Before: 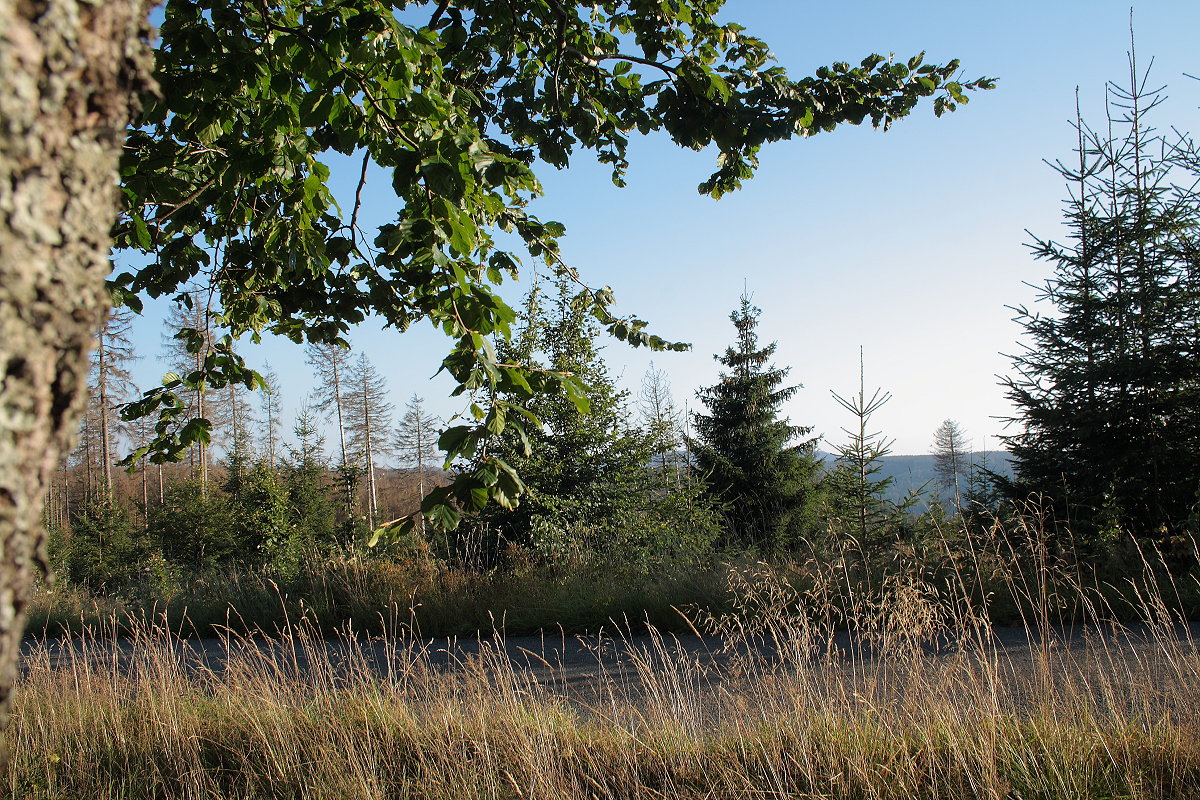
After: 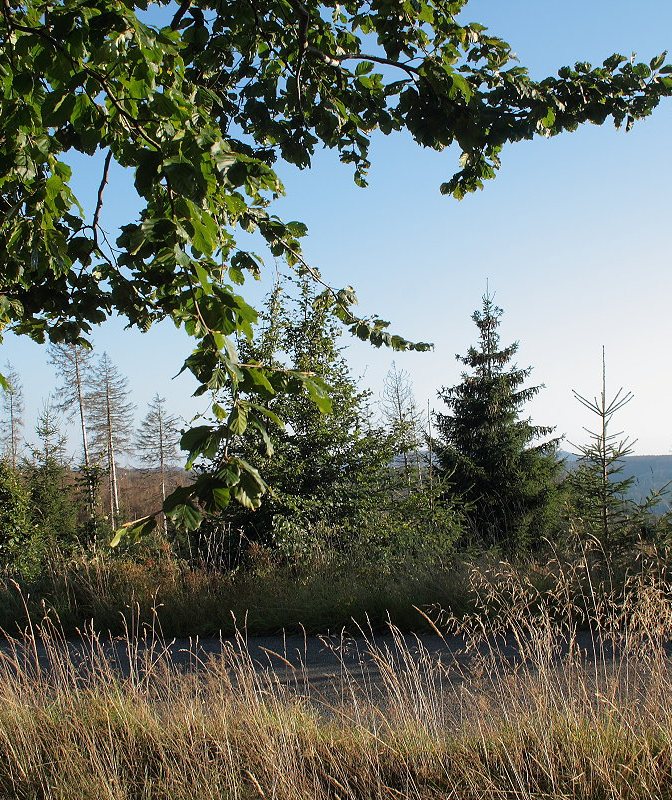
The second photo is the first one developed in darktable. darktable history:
crop: left 21.514%, right 22.437%
